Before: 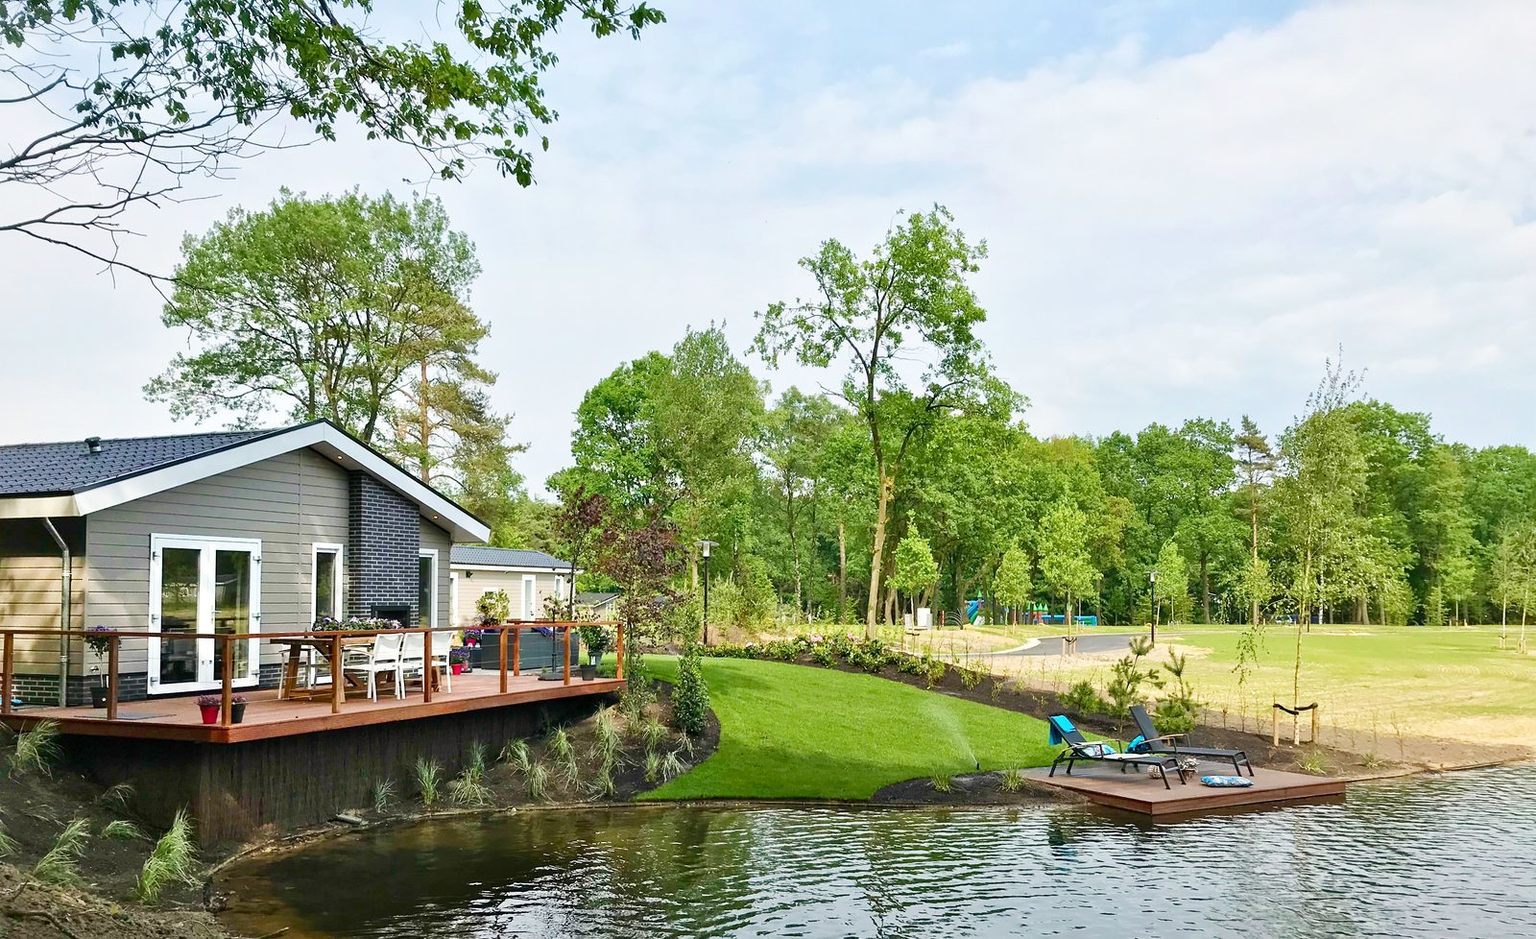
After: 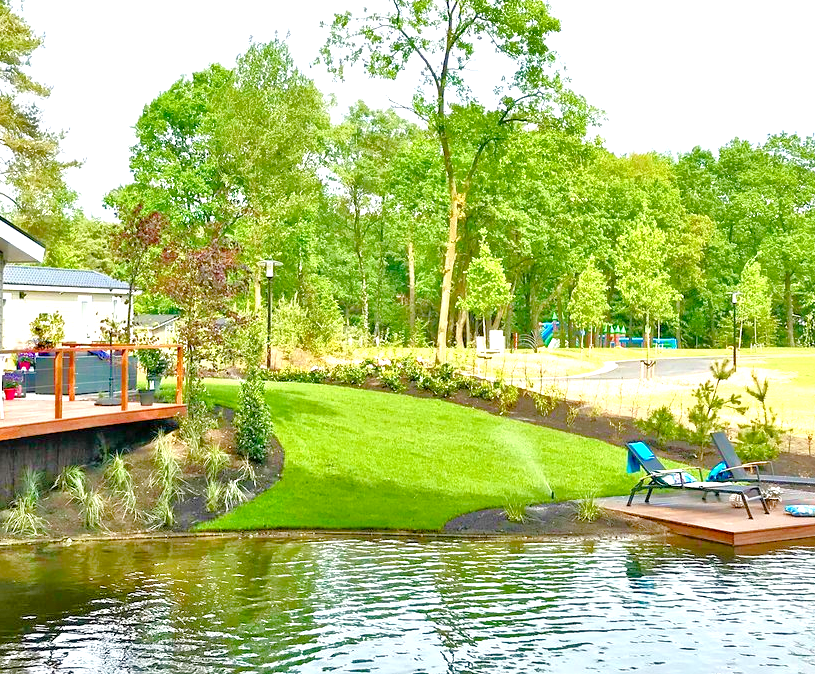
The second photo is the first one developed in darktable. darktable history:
exposure: exposure 0.78 EV, compensate highlight preservation false
color balance rgb: perceptual saturation grading › global saturation 20%, perceptual saturation grading › highlights -25.383%, perceptual saturation grading › shadows 49.777%, perceptual brilliance grading › global brilliance 2.698%, perceptual brilliance grading › highlights -2.721%, perceptual brilliance grading › shadows 3.017%, global vibrance 20%
crop and rotate: left 29.185%, top 31.076%, right 19.833%
tone equalizer: -7 EV 0.144 EV, -6 EV 0.6 EV, -5 EV 1.17 EV, -4 EV 1.31 EV, -3 EV 1.17 EV, -2 EV 0.6 EV, -1 EV 0.153 EV, mask exposure compensation -0.508 EV
